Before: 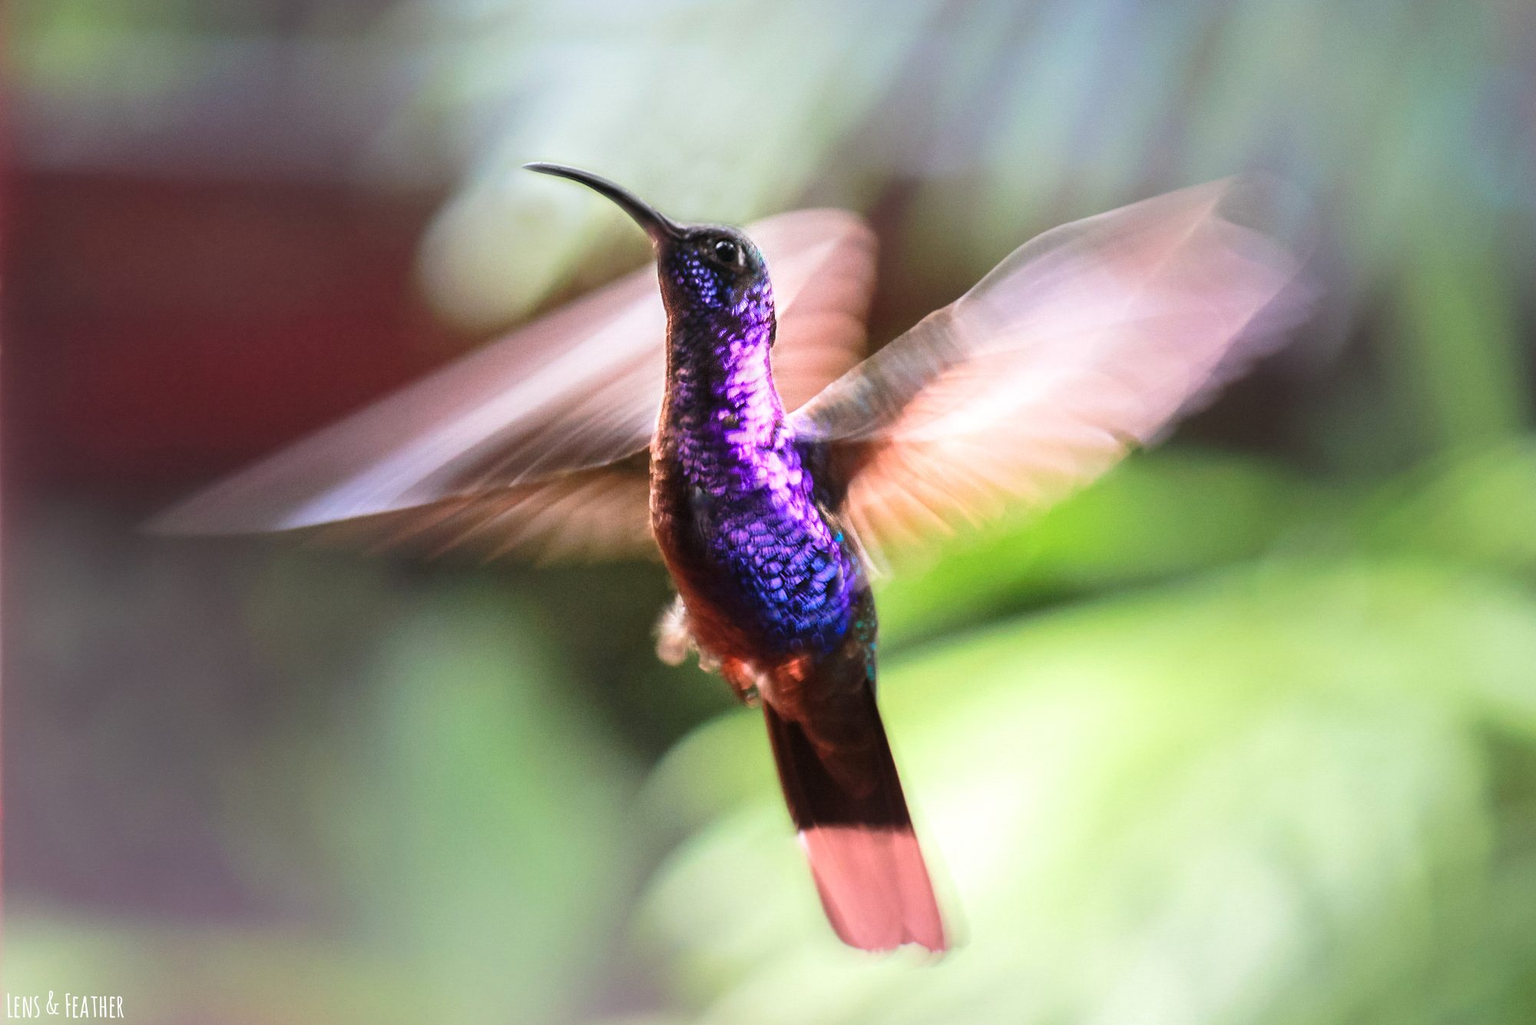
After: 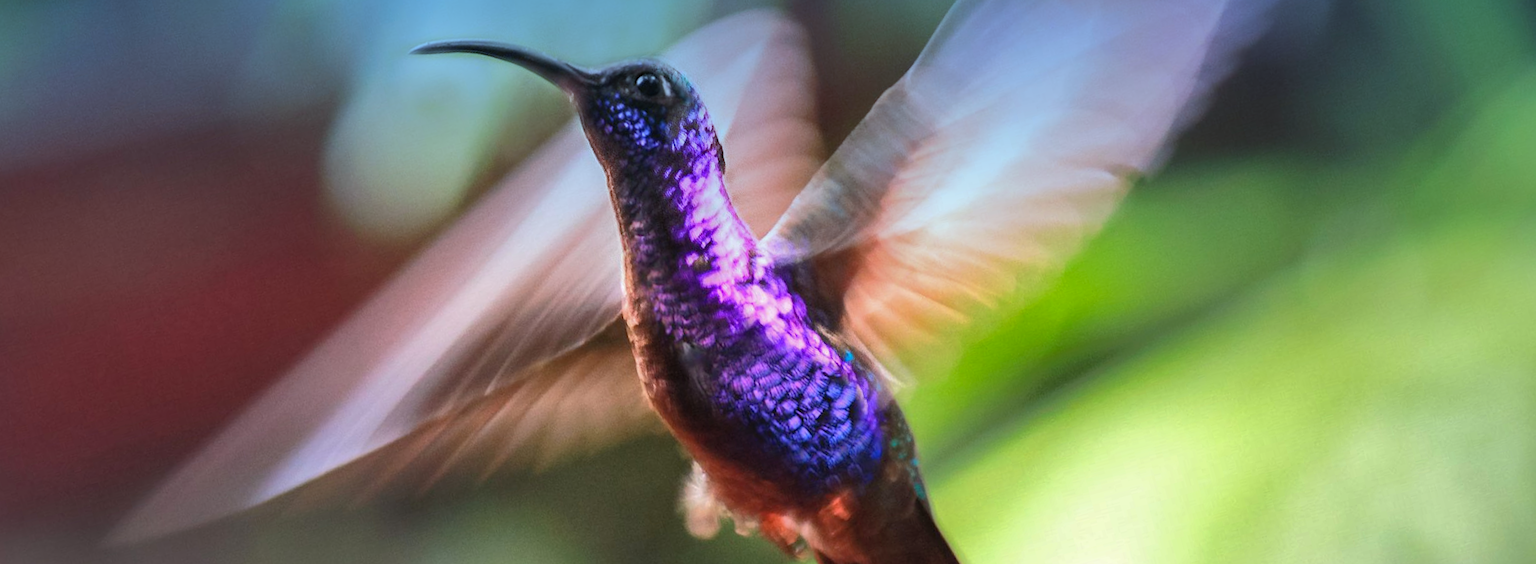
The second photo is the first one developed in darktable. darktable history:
shadows and highlights: shadows 40, highlights -60
crop: top 3.857%, bottom 21.132%
rotate and perspective: rotation -14.8°, crop left 0.1, crop right 0.903, crop top 0.25, crop bottom 0.748
graduated density: density 2.02 EV, hardness 44%, rotation 0.374°, offset 8.21, hue 208.8°, saturation 97%
